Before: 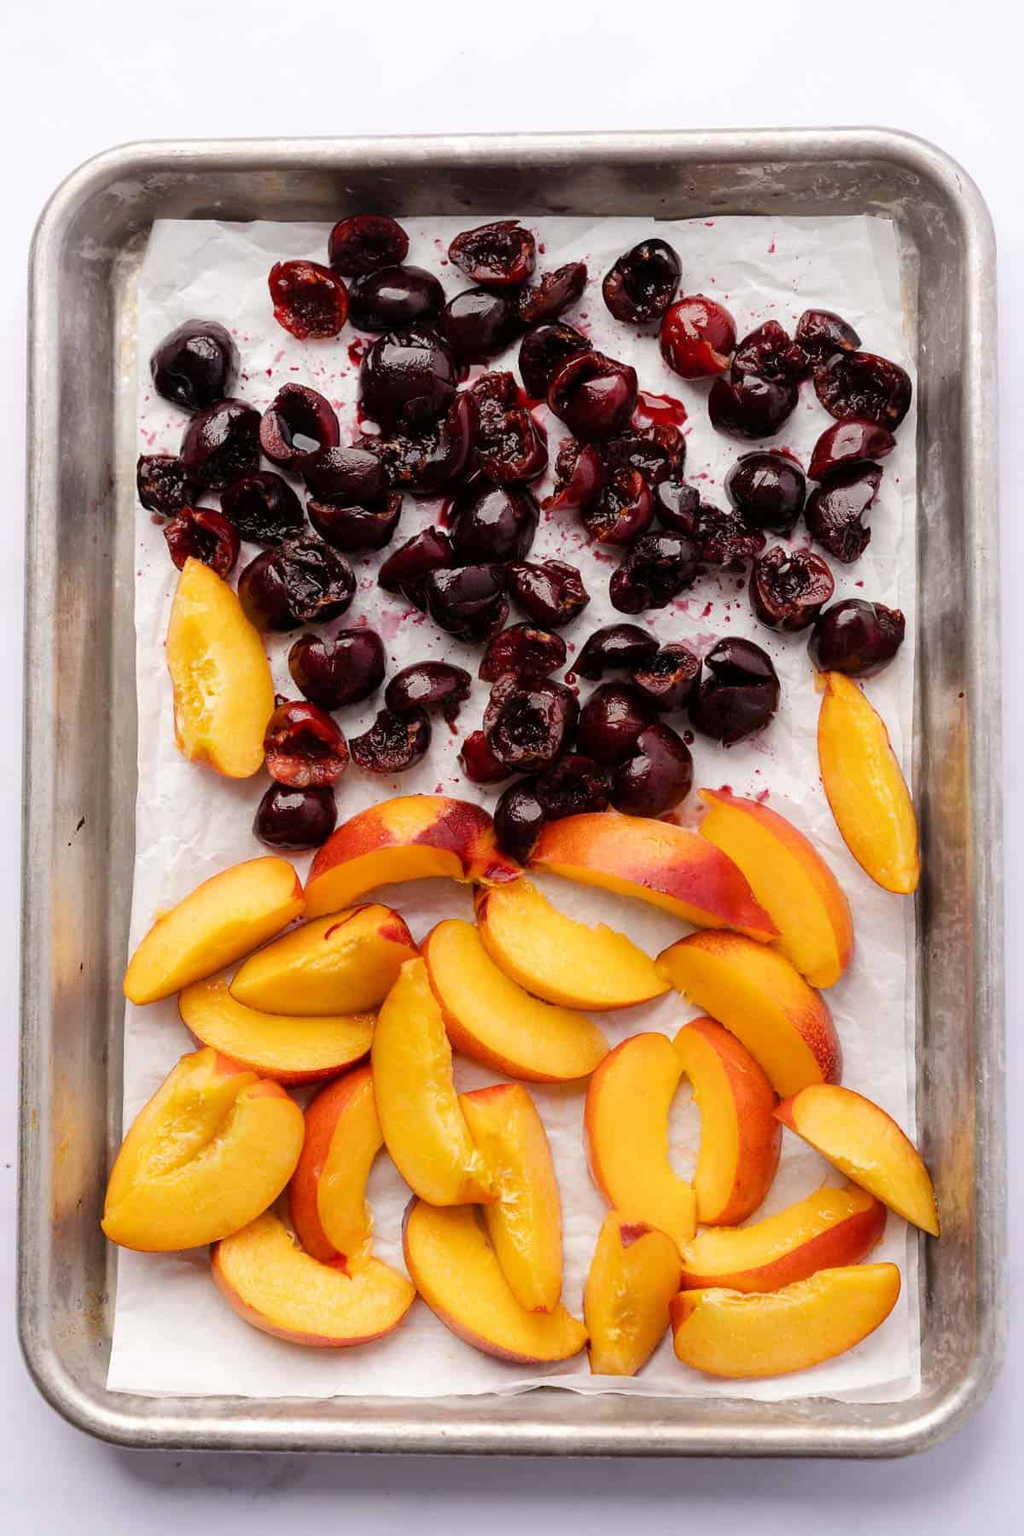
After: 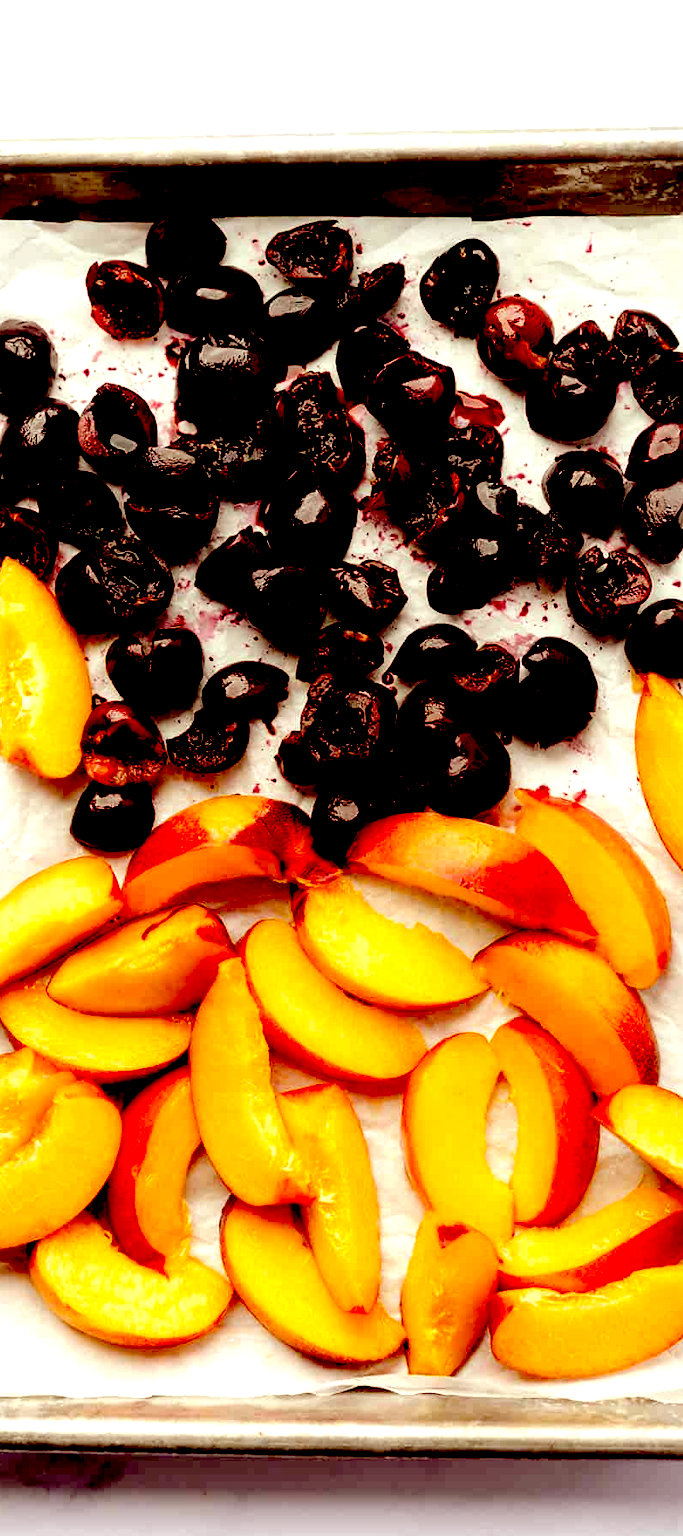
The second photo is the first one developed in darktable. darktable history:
tone equalizer: -8 EV -0.73 EV, -7 EV -0.675 EV, -6 EV -0.619 EV, -5 EV -0.419 EV, -3 EV 0.37 EV, -2 EV 0.6 EV, -1 EV 0.695 EV, +0 EV 0.749 EV
crop and rotate: left 17.845%, right 15.369%
exposure: black level correction 0.099, exposure -0.095 EV, compensate exposure bias true, compensate highlight preservation false
color correction: highlights a* -5.51, highlights b* 9.8, shadows a* 9.47, shadows b* 24.73
